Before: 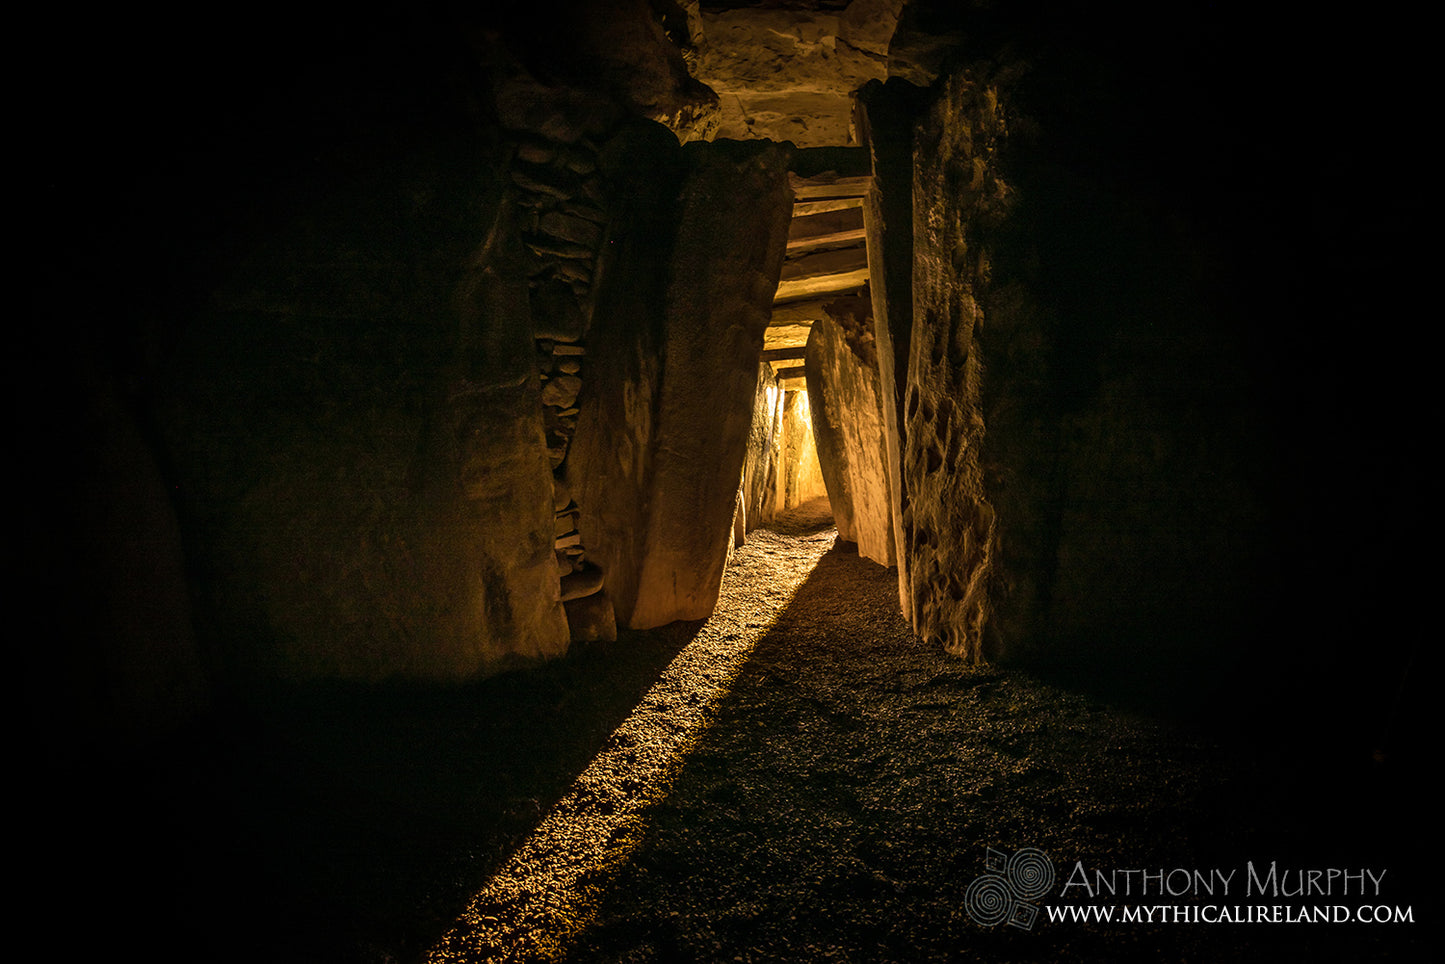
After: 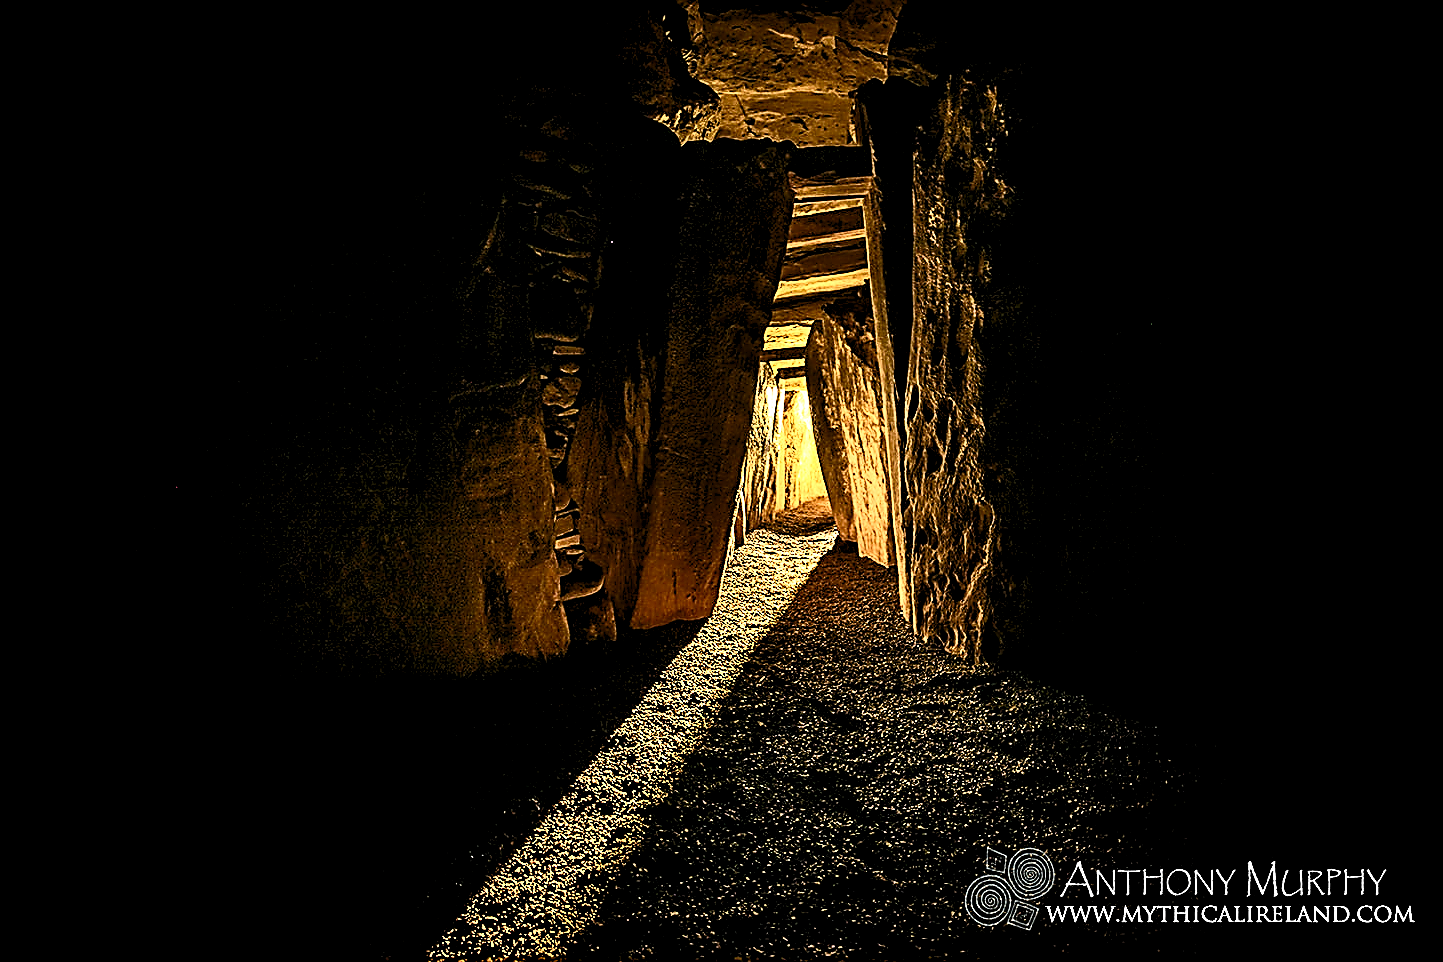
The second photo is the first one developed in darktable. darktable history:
contrast brightness saturation: contrast 0.39, brightness 0.1
levels: black 3.83%, white 90.64%, levels [0.044, 0.416, 0.908]
sharpen: amount 2
crop: top 0.05%, bottom 0.098%
